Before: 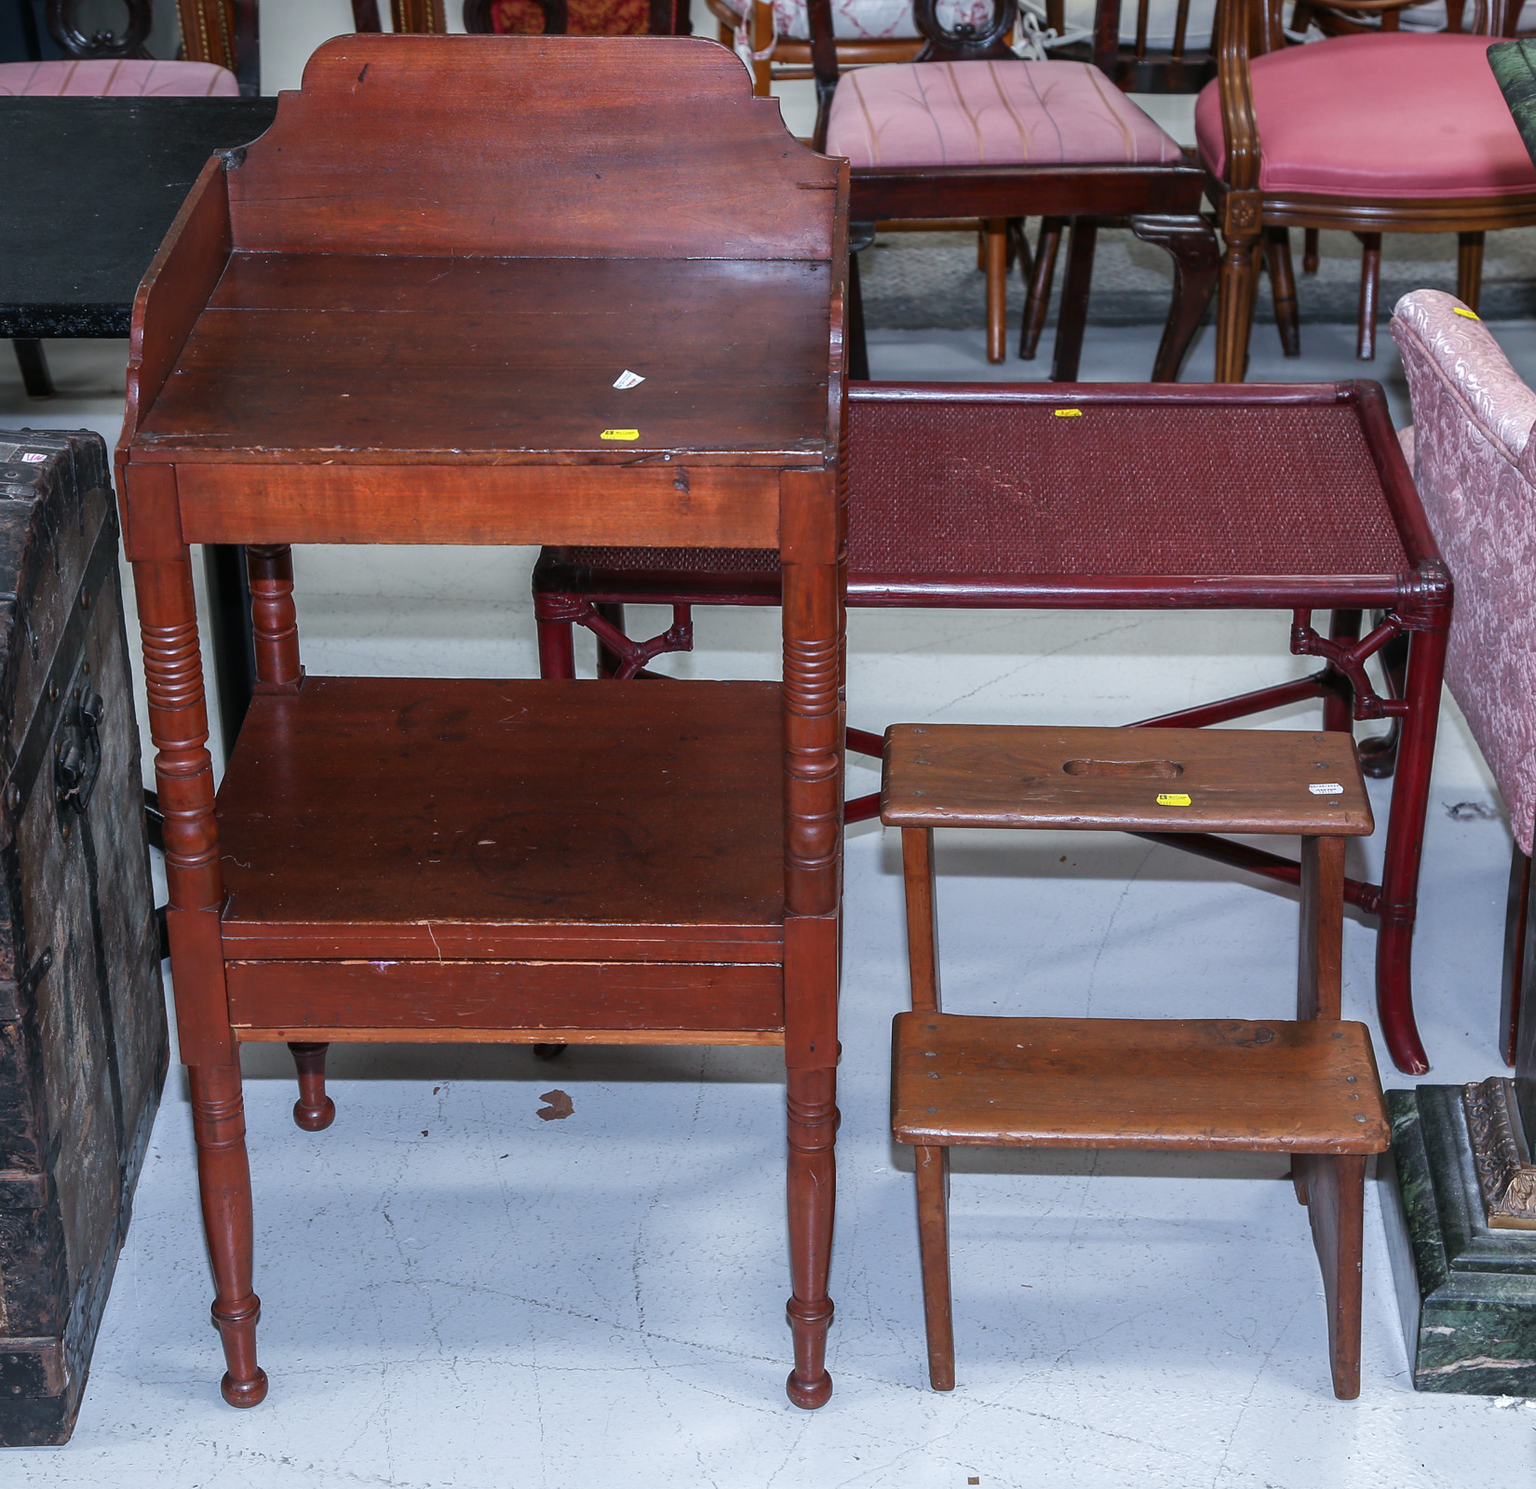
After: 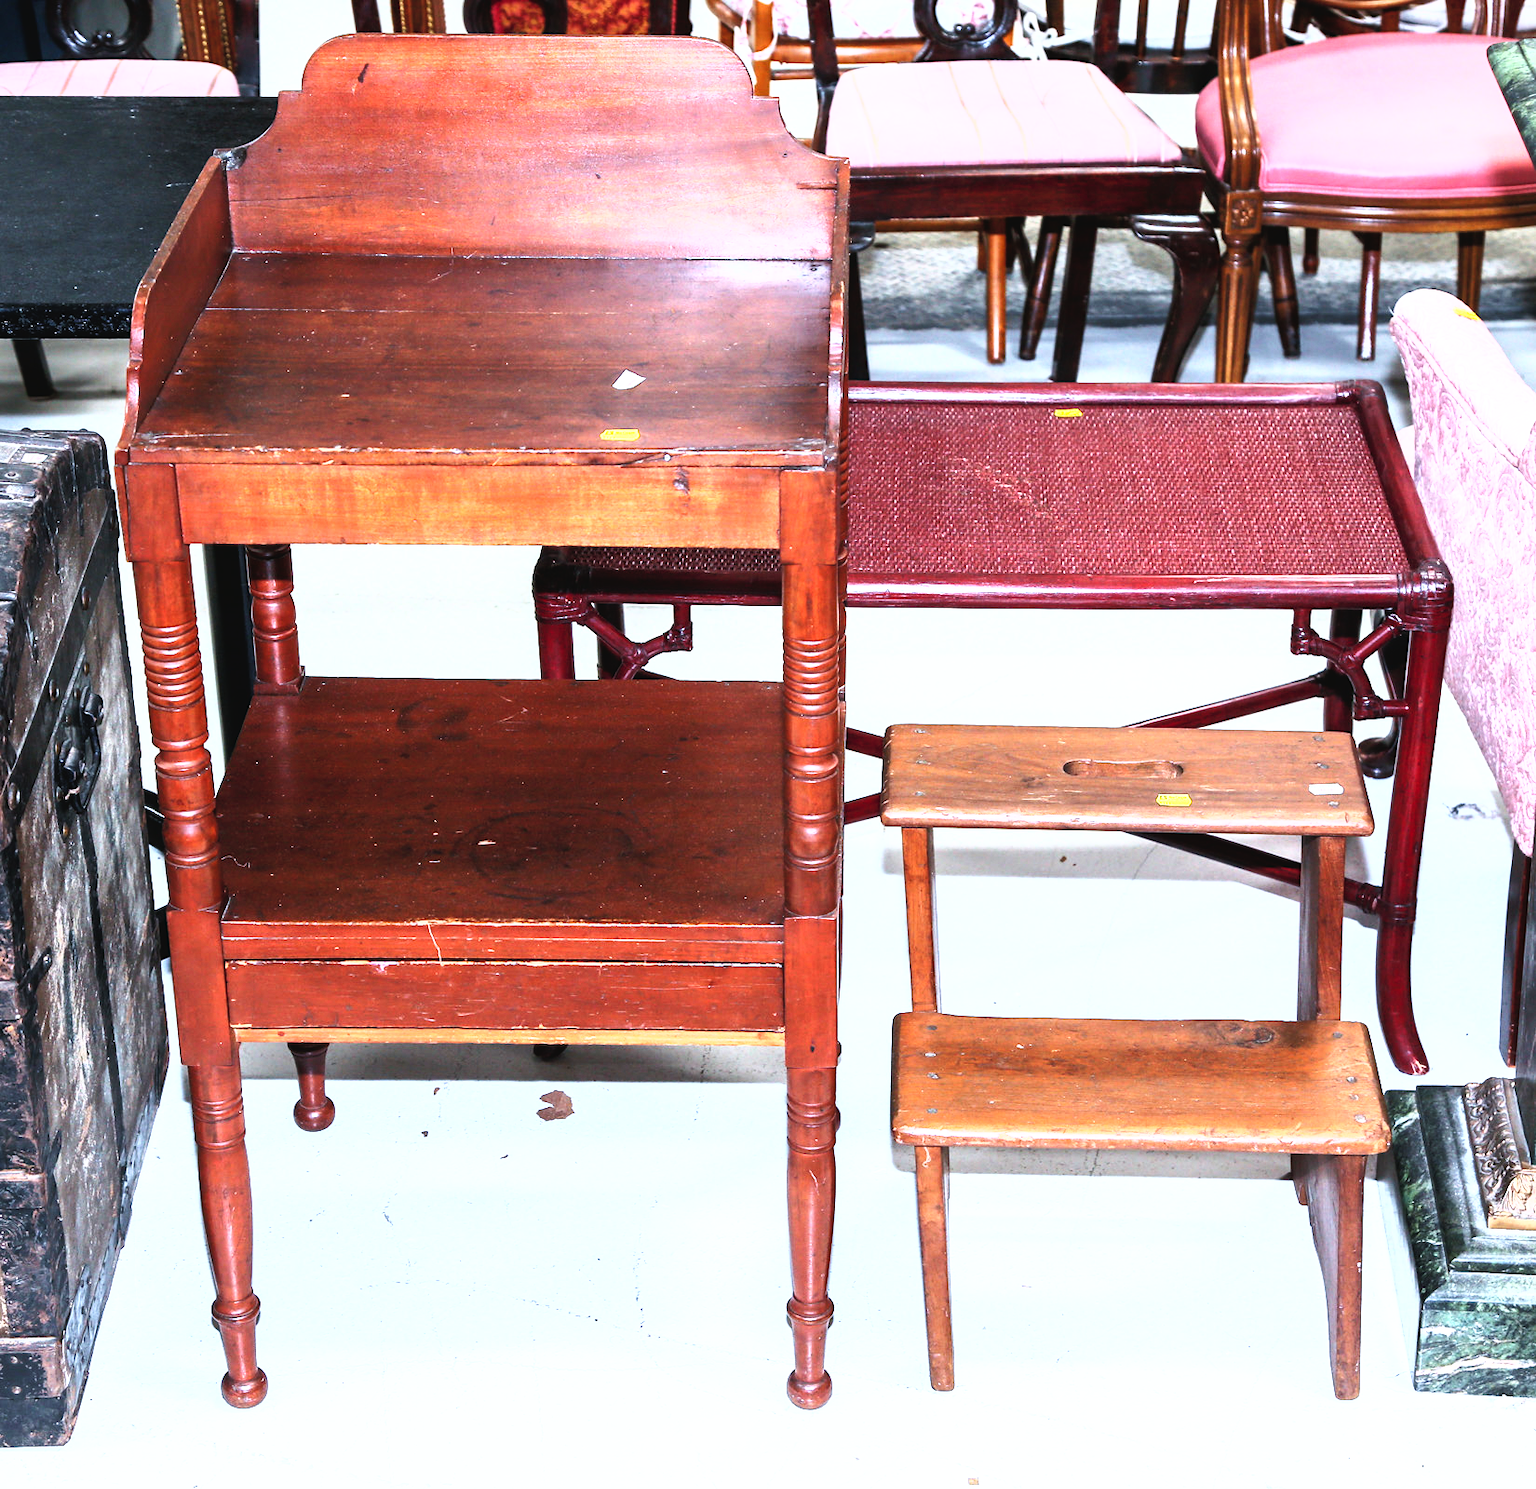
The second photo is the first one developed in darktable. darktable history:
tone curve: curves: ch0 [(0, 0) (0.003, 0.032) (0.011, 0.036) (0.025, 0.049) (0.044, 0.075) (0.069, 0.112) (0.1, 0.151) (0.136, 0.197) (0.177, 0.241) (0.224, 0.295) (0.277, 0.355) (0.335, 0.429) (0.399, 0.512) (0.468, 0.607) (0.543, 0.702) (0.623, 0.796) (0.709, 0.903) (0.801, 0.987) (0.898, 0.997) (1, 1)], color space Lab, independent channels, preserve colors none
base curve: curves: ch0 [(0, 0) (0.007, 0.004) (0.027, 0.03) (0.046, 0.07) (0.207, 0.54) (0.442, 0.872) (0.673, 0.972) (1, 1)], preserve colors none
